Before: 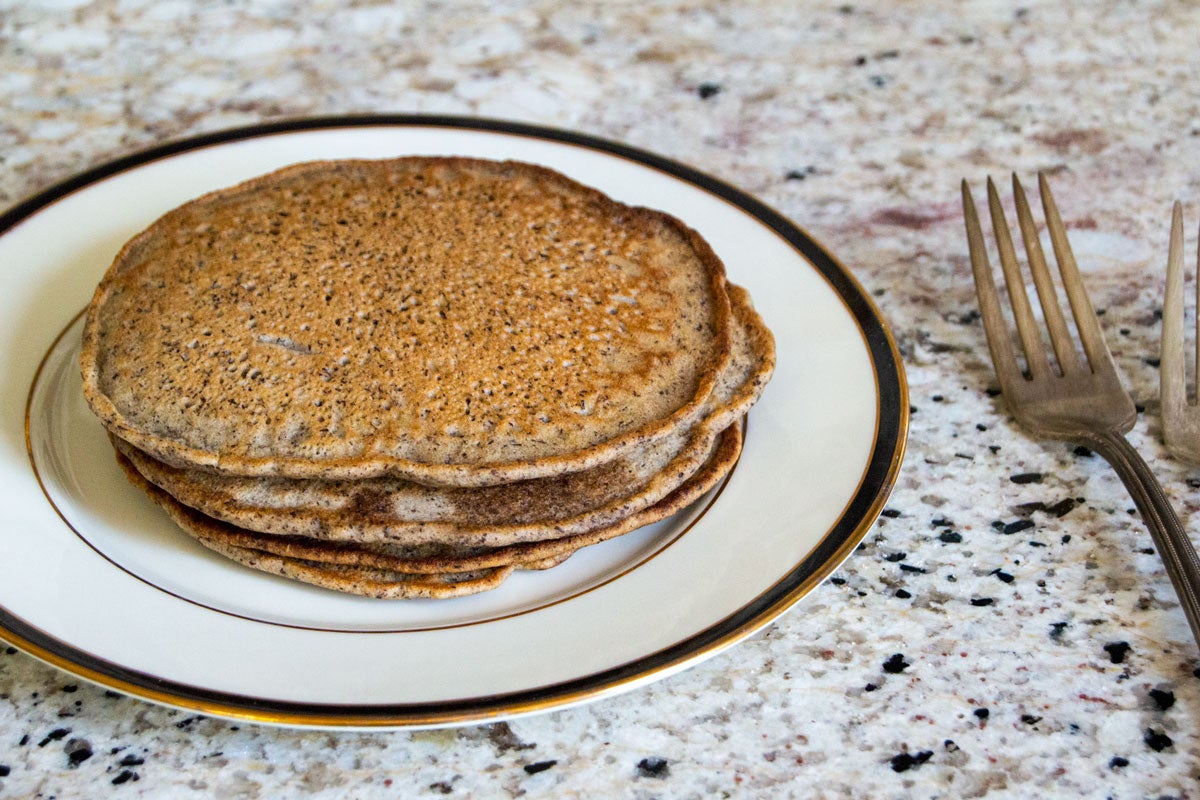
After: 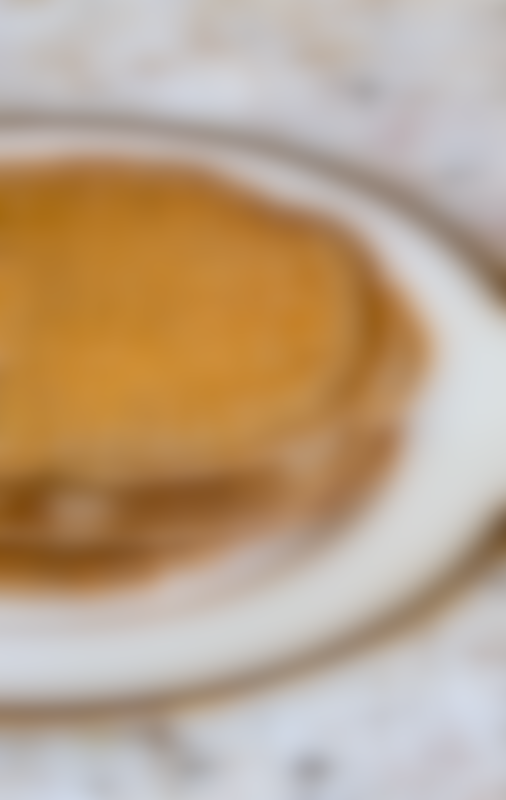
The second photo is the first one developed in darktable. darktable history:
crop: left 28.583%, right 29.231%
lowpass: radius 16, unbound 0
color balance: lift [1, 1.011, 0.999, 0.989], gamma [1.109, 1.045, 1.039, 0.955], gain [0.917, 0.936, 0.952, 1.064], contrast 2.32%, contrast fulcrum 19%, output saturation 101%
contrast brightness saturation: saturation 0.1
